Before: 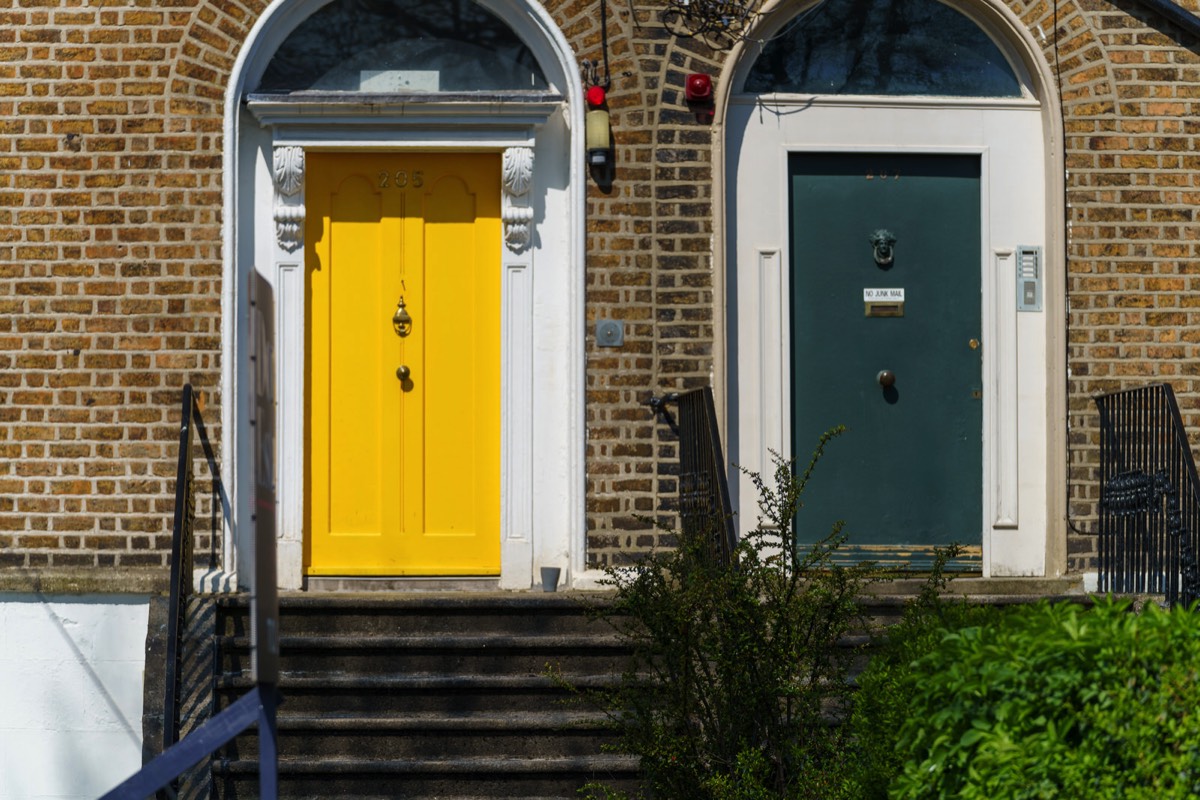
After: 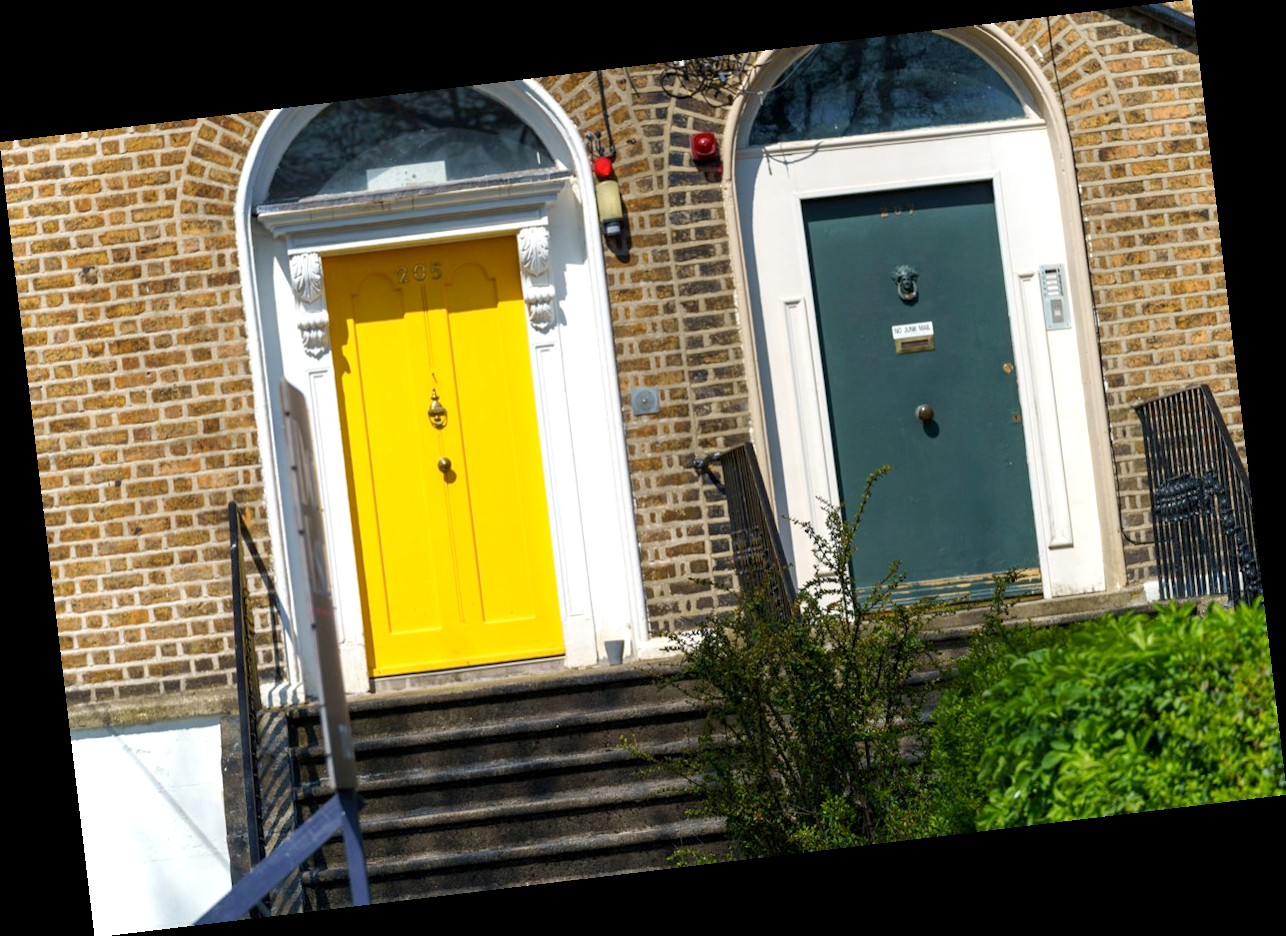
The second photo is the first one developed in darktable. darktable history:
exposure: black level correction 0.001, exposure 0.5 EV, compensate exposure bias true, compensate highlight preservation false
rotate and perspective: rotation -6.83°, automatic cropping off
